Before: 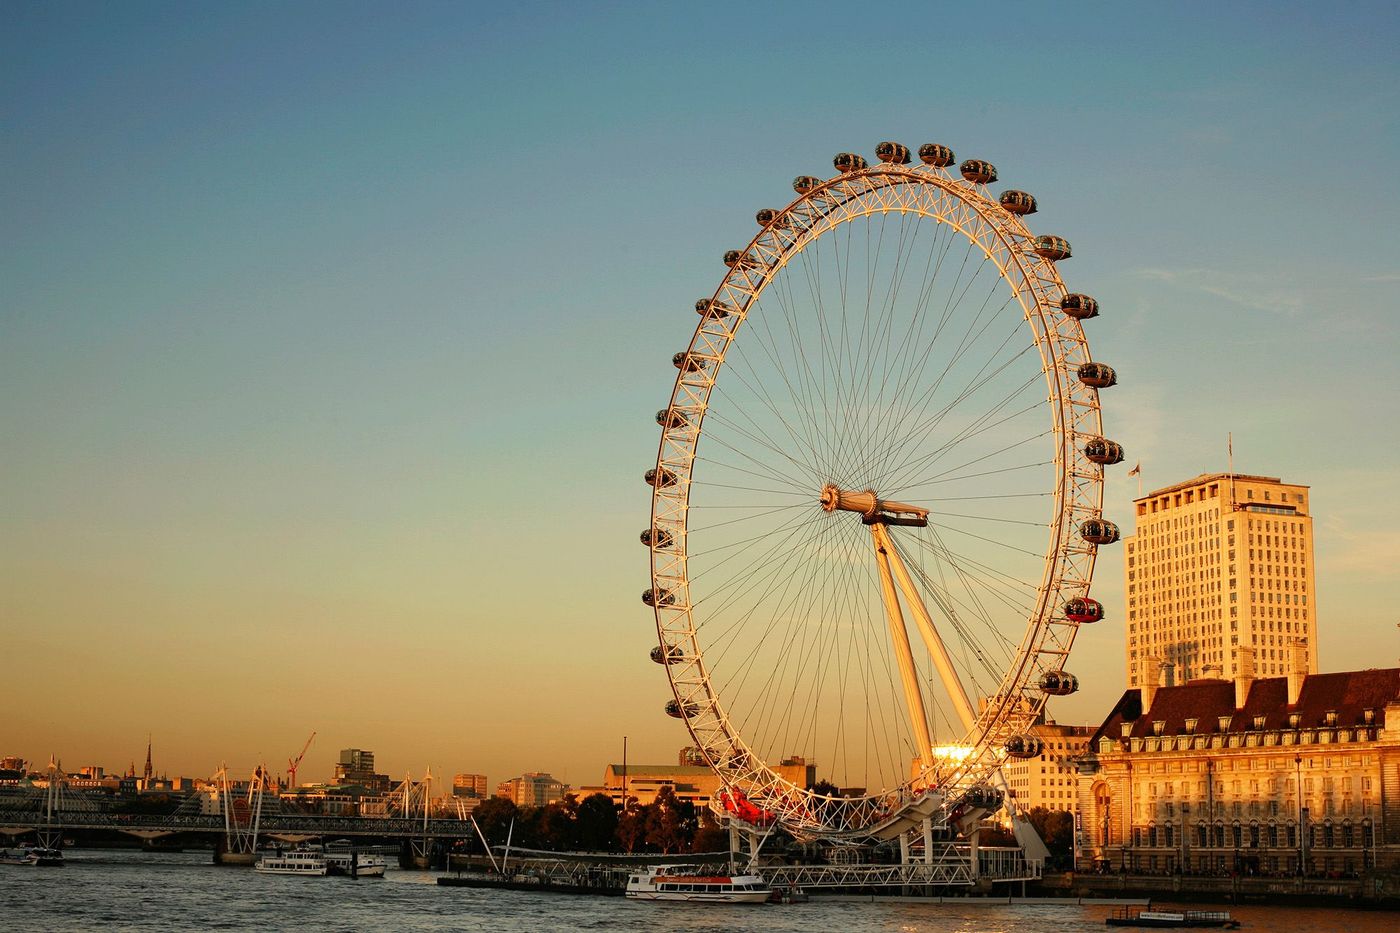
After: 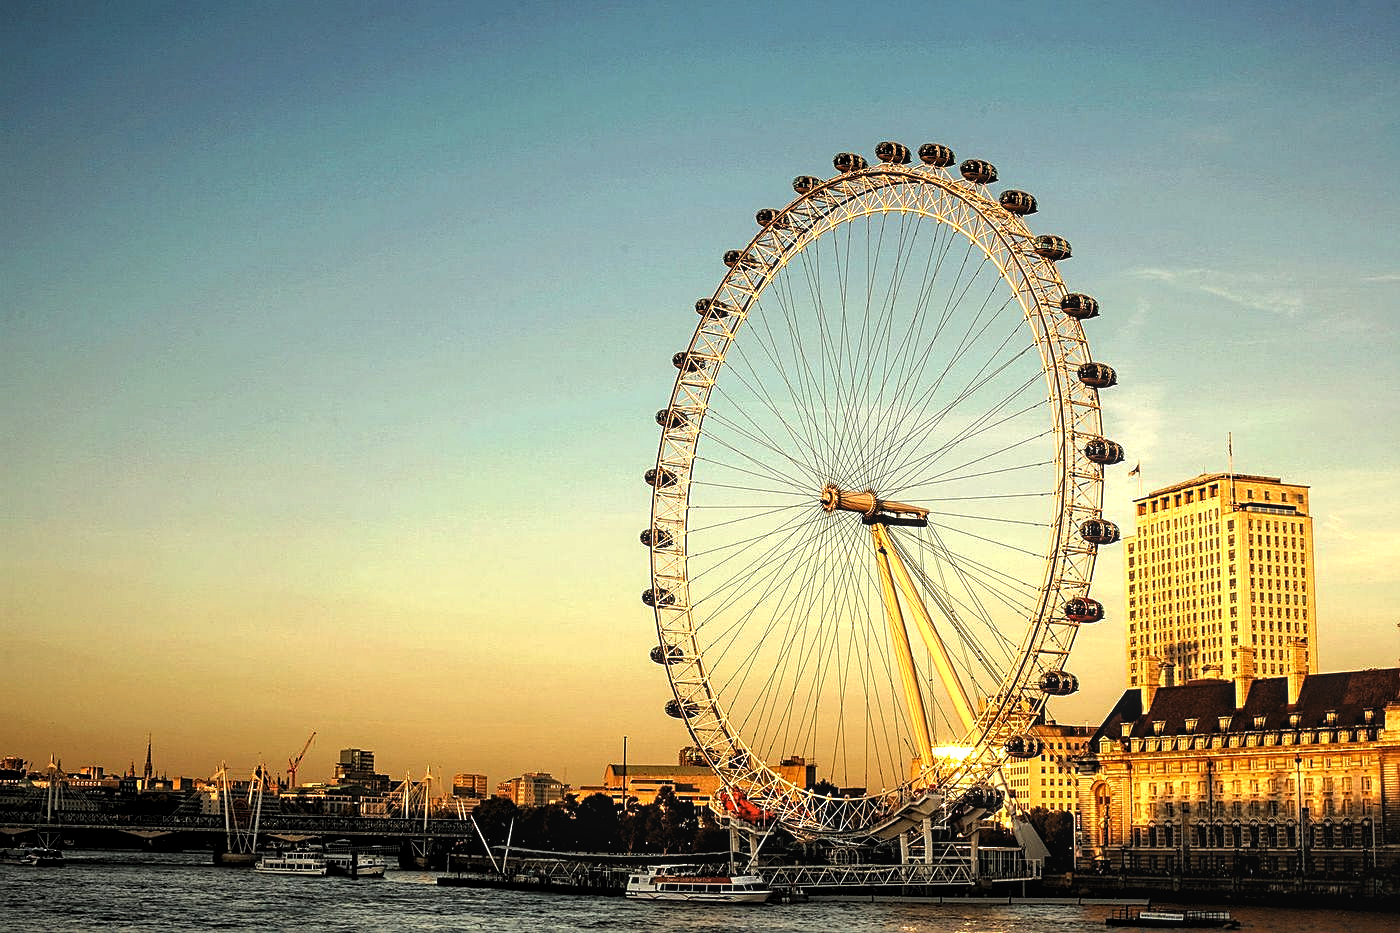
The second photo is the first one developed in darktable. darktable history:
local contrast: on, module defaults
exposure: exposure 0.69 EV, compensate highlight preservation false
color correction: highlights a* -2.6, highlights b* 2.47
sharpen: on, module defaults
levels: levels [0.101, 0.578, 0.953]
